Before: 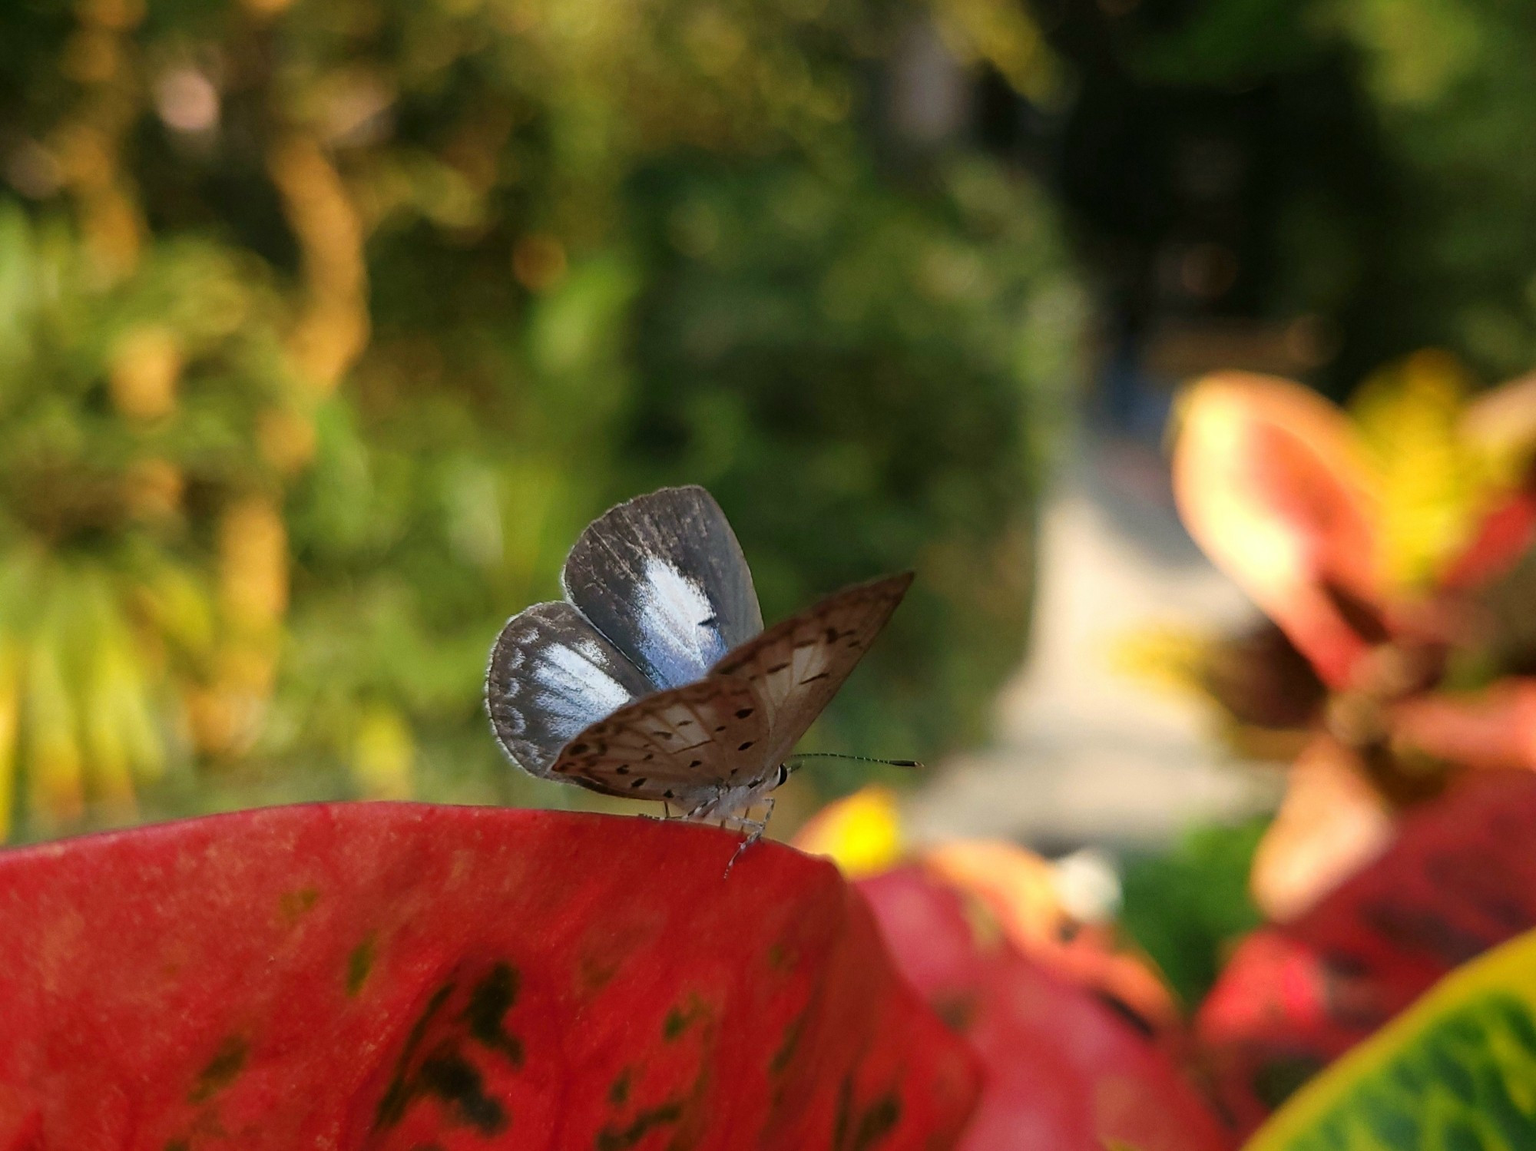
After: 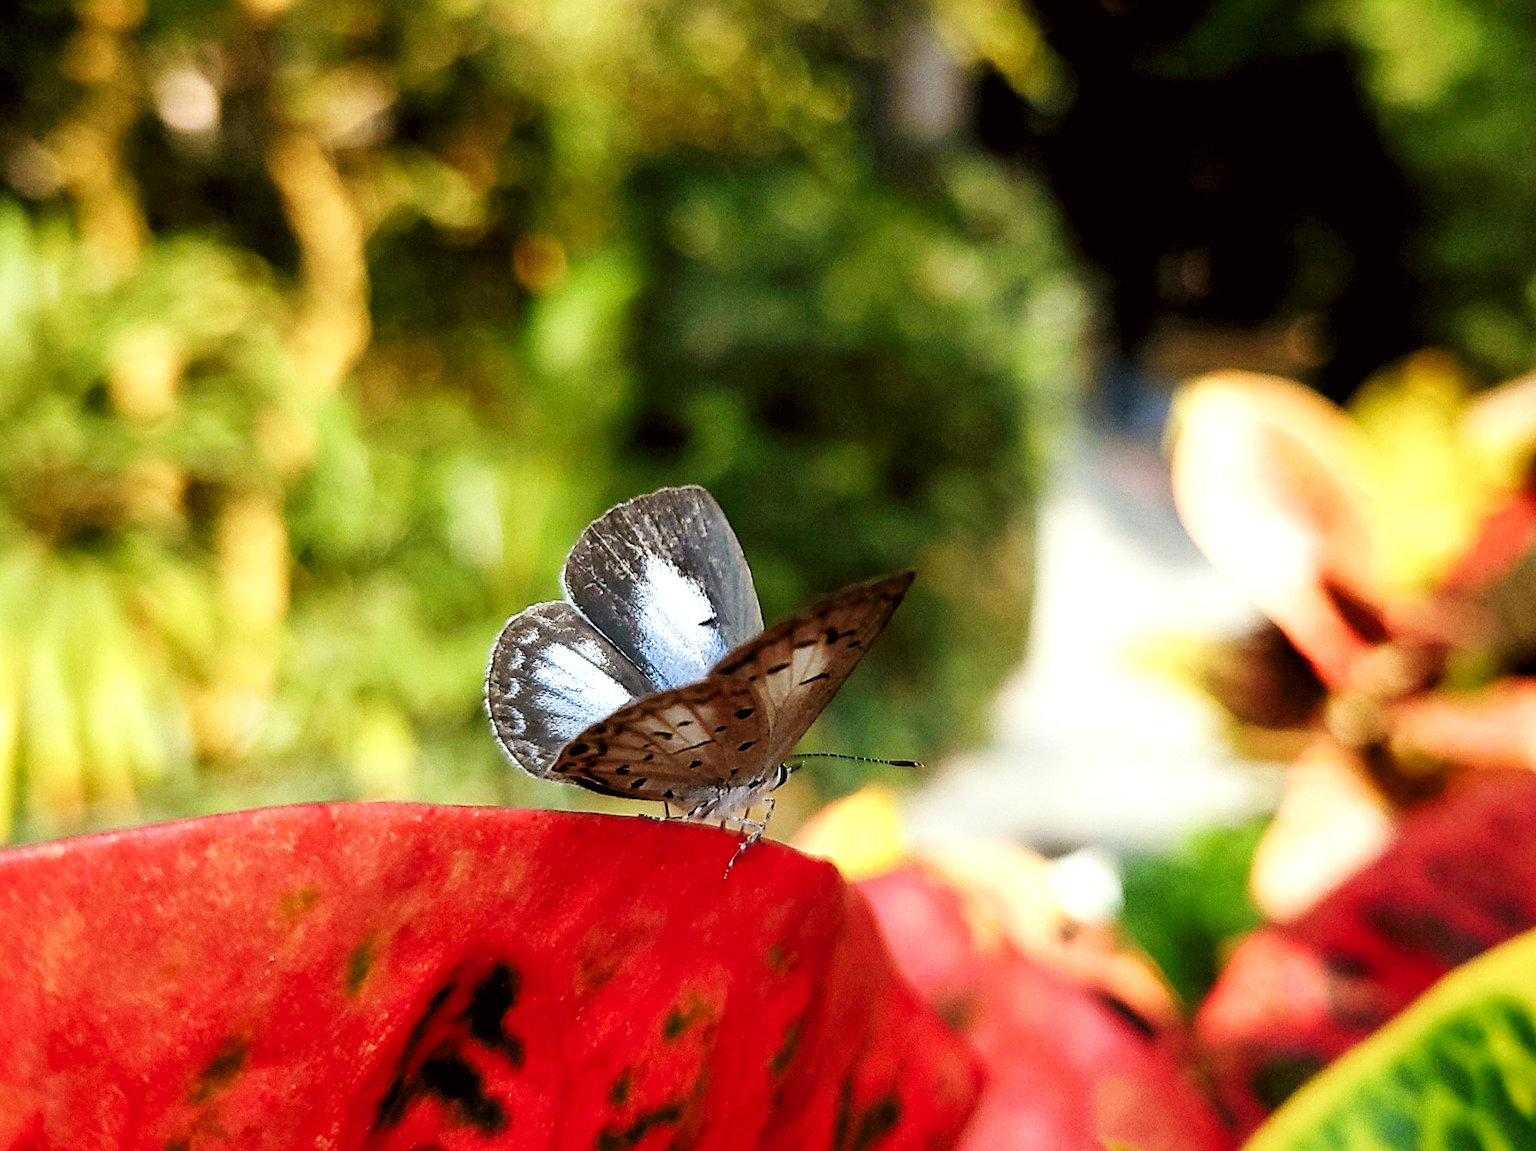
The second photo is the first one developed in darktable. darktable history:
exposure: black level correction 0, exposure 1 EV, compensate exposure bias true, compensate highlight preservation false
sharpen: on, module defaults
color correction: highlights a* -2.73, highlights b* -2.09, shadows a* 2.41, shadows b* 2.73
levels: levels [0.055, 0.477, 0.9]
sigmoid: contrast 1.6, skew -0.2, preserve hue 0%, red attenuation 0.1, red rotation 0.035, green attenuation 0.1, green rotation -0.017, blue attenuation 0.15, blue rotation -0.052, base primaries Rec2020
